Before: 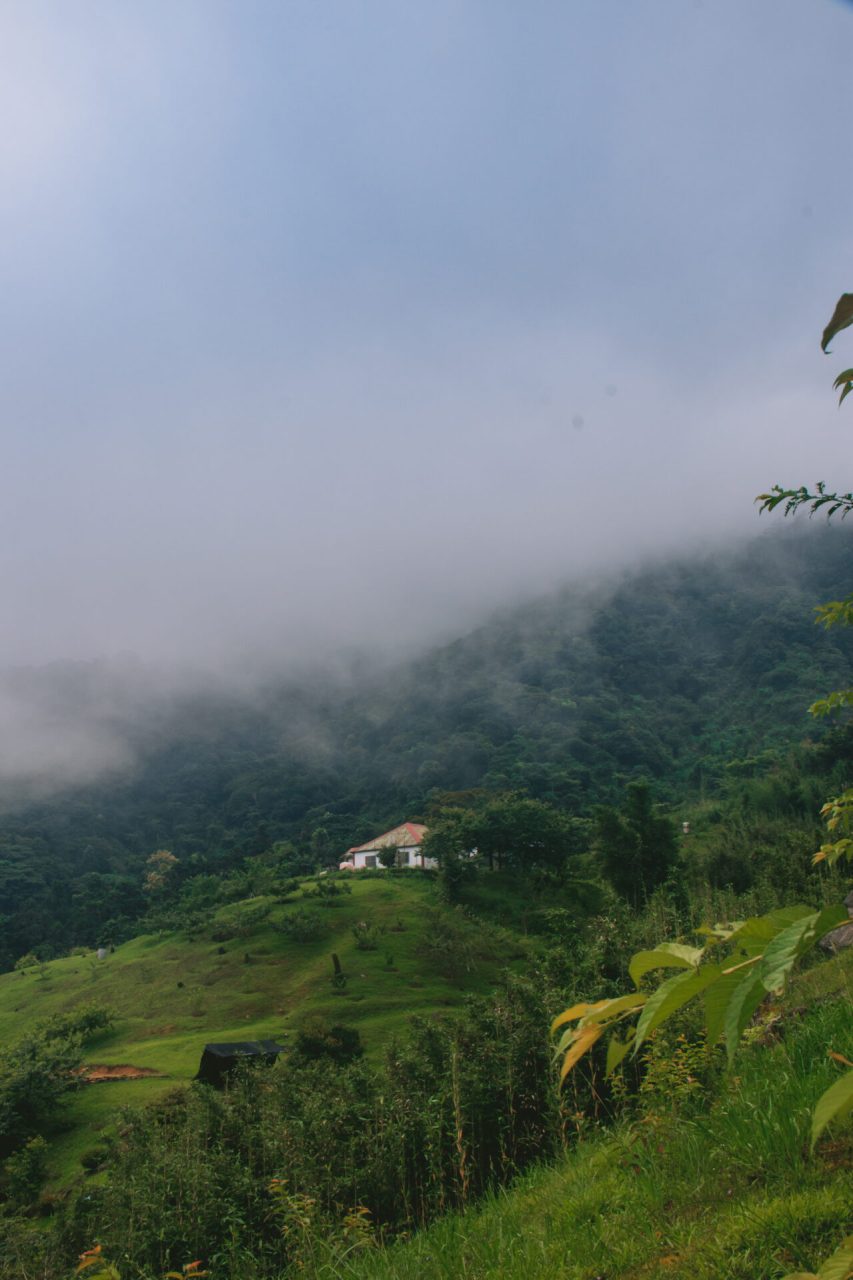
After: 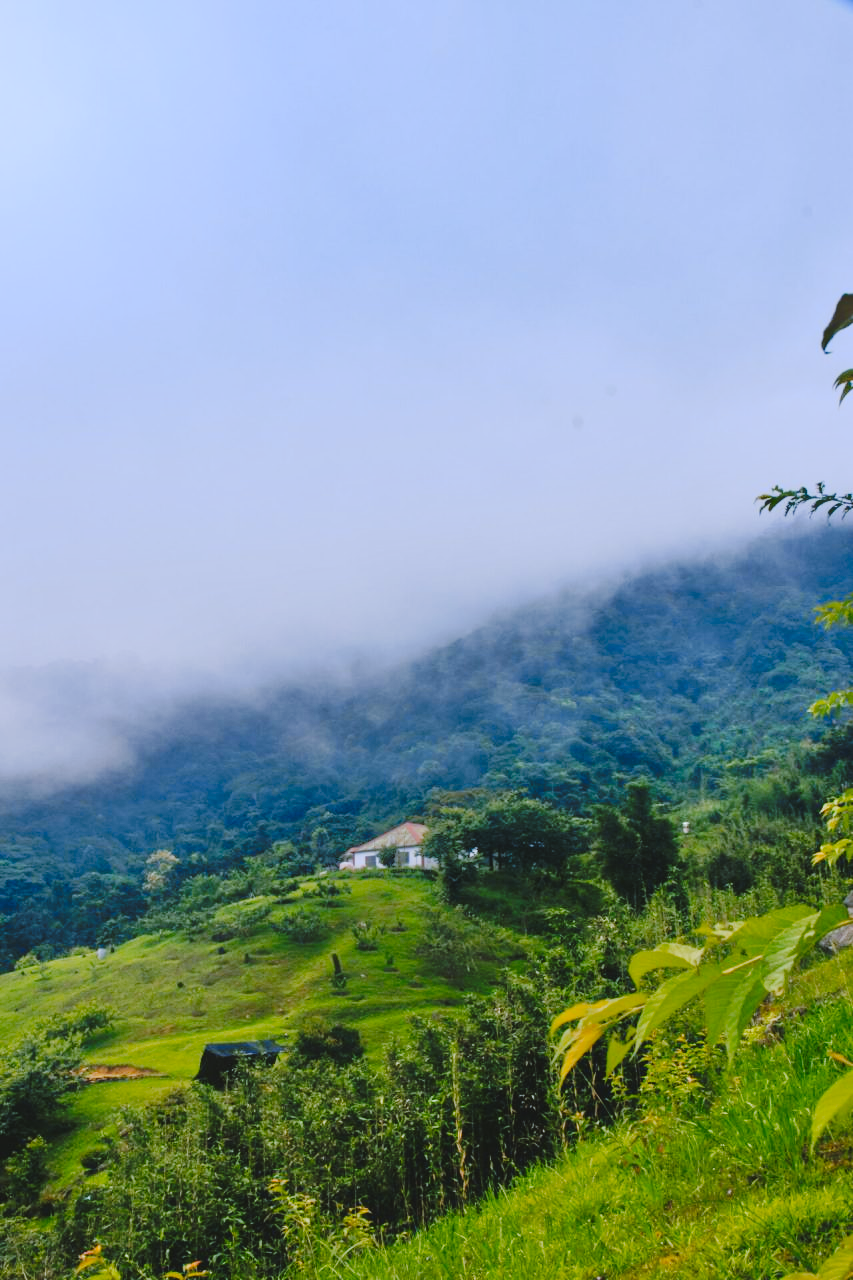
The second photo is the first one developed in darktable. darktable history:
tone equalizer: -8 EV -0.528 EV, -7 EV -0.319 EV, -6 EV -0.083 EV, -5 EV 0.413 EV, -4 EV 0.985 EV, -3 EV 0.791 EV, -2 EV -0.01 EV, -1 EV 0.14 EV, +0 EV -0.012 EV, smoothing 1
tone curve: curves: ch0 [(0, 0) (0.003, 0.054) (0.011, 0.057) (0.025, 0.056) (0.044, 0.062) (0.069, 0.071) (0.1, 0.088) (0.136, 0.111) (0.177, 0.146) (0.224, 0.19) (0.277, 0.261) (0.335, 0.363) (0.399, 0.458) (0.468, 0.562) (0.543, 0.653) (0.623, 0.725) (0.709, 0.801) (0.801, 0.853) (0.898, 0.915) (1, 1)], preserve colors none
color contrast: green-magenta contrast 0.85, blue-yellow contrast 1.25, unbound 0
white balance: red 0.948, green 1.02, blue 1.176
